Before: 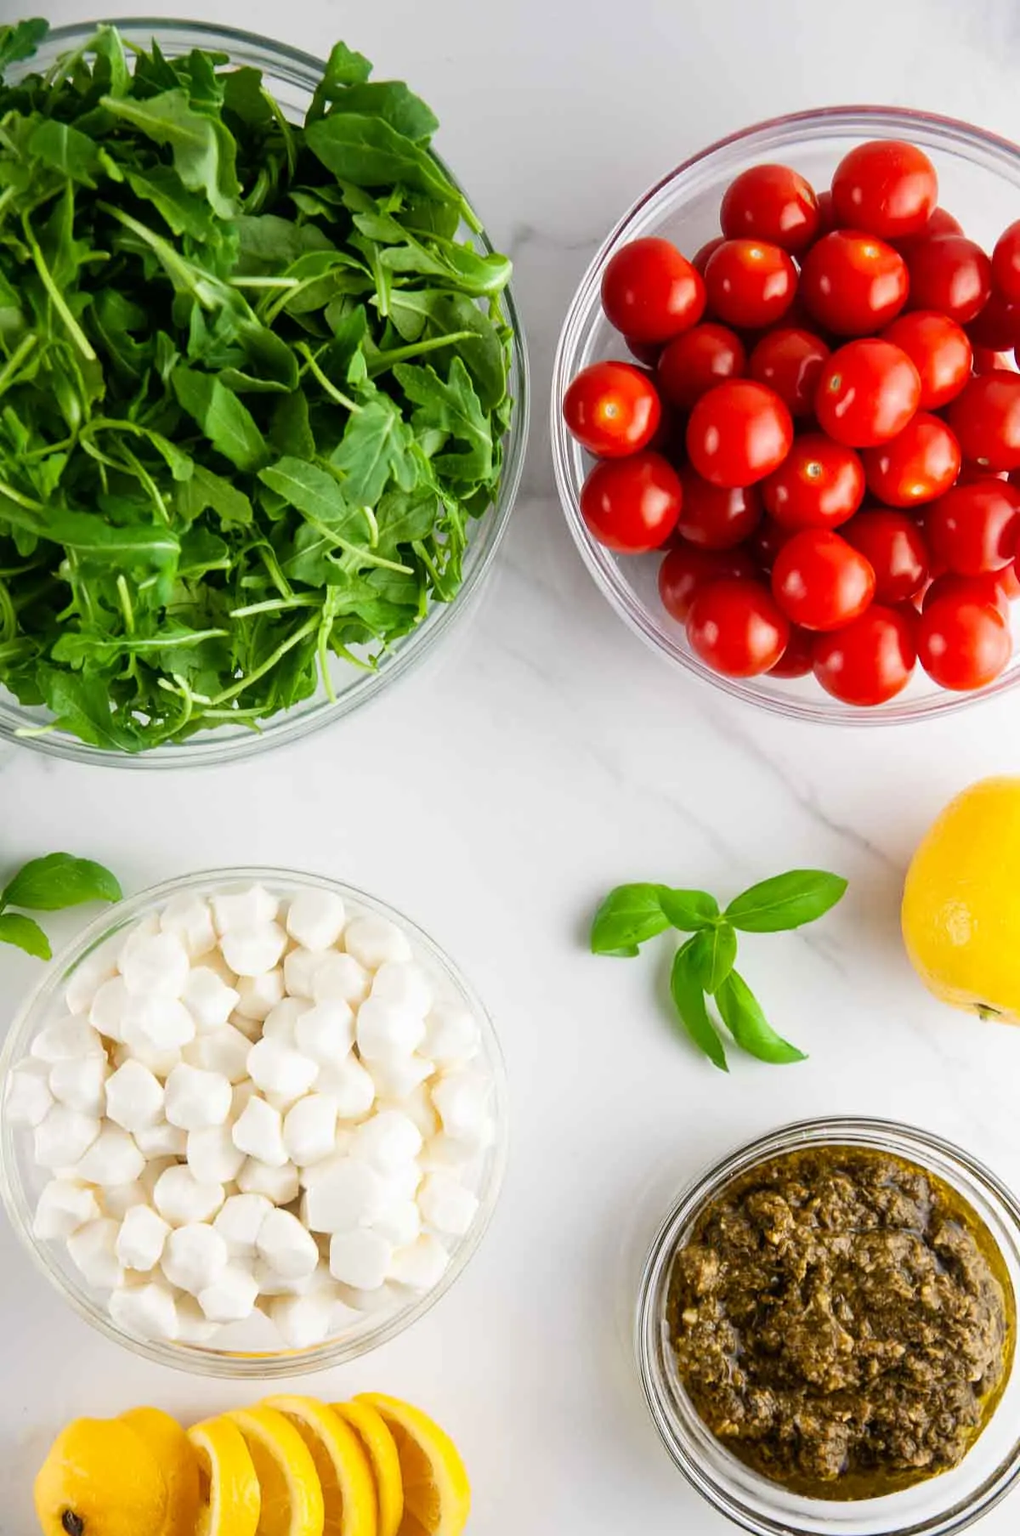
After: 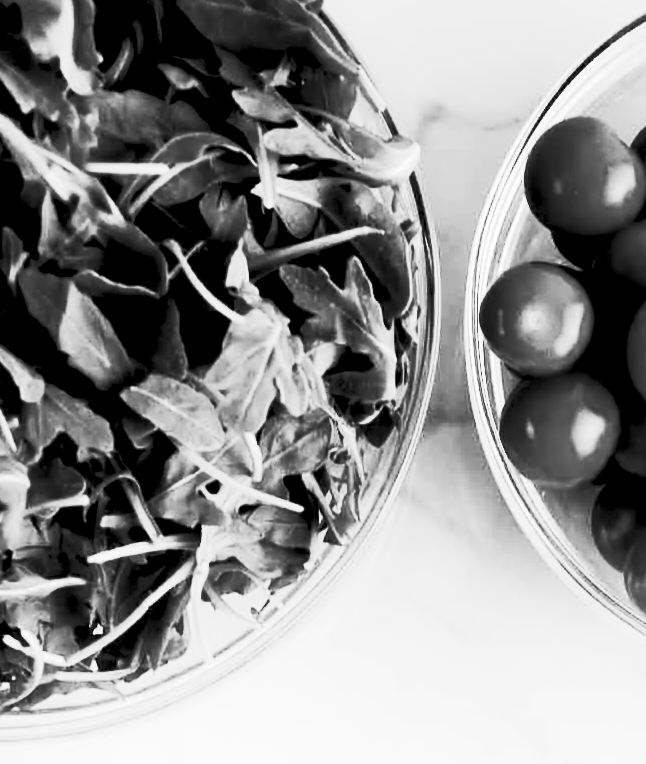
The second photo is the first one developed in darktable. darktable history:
tone curve: curves: ch0 [(0, 0) (0.427, 0.375) (0.616, 0.801) (1, 1)], color space Lab, linked channels, preserve colors none
rgb levels: levels [[0.034, 0.472, 0.904], [0, 0.5, 1], [0, 0.5, 1]]
monochrome: on, module defaults
crop: left 15.306%, top 9.065%, right 30.789%, bottom 48.638%
